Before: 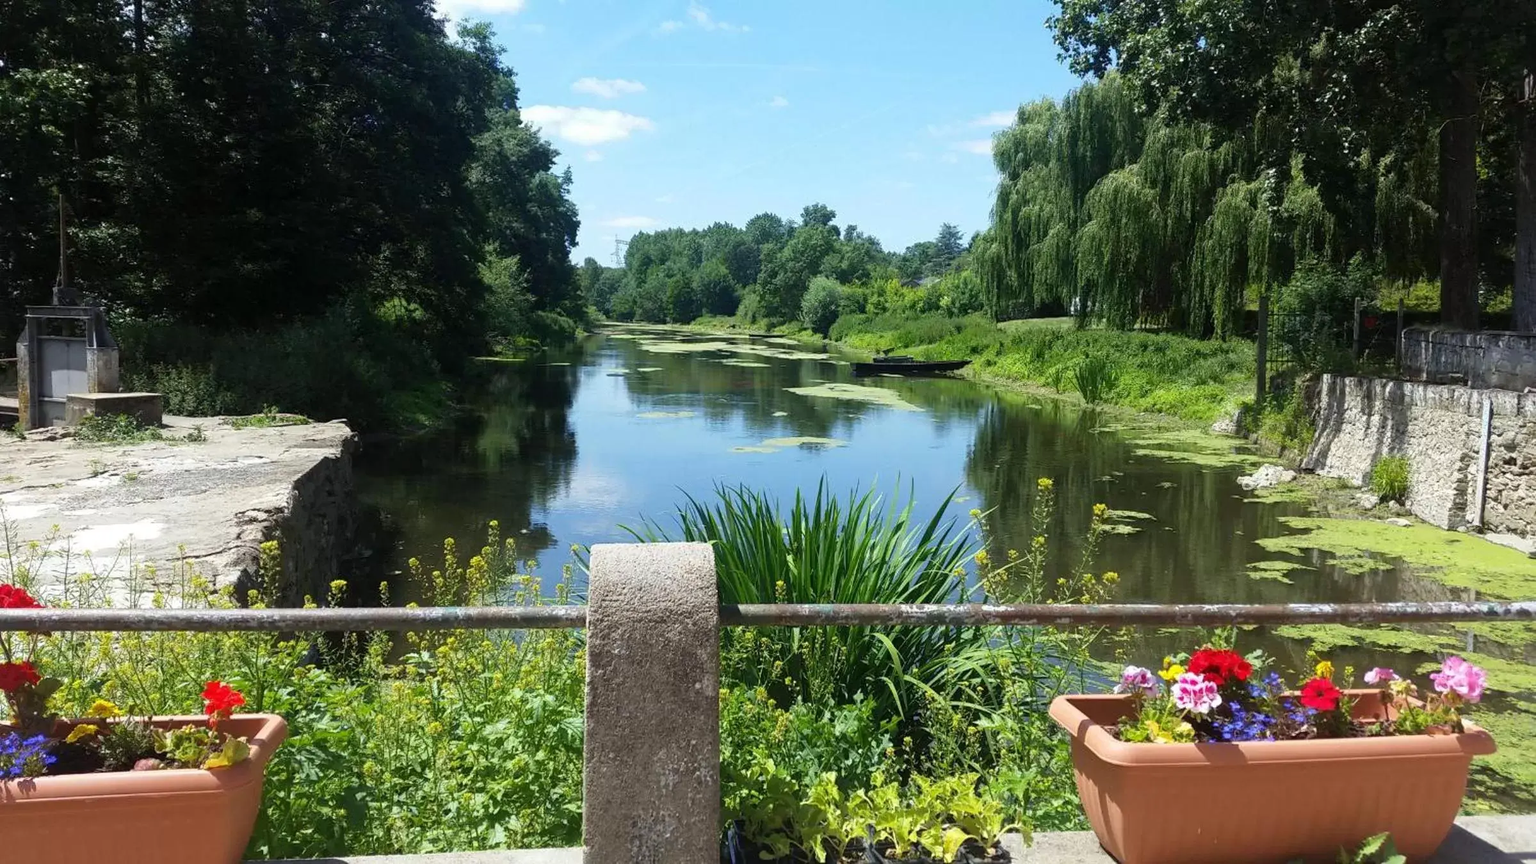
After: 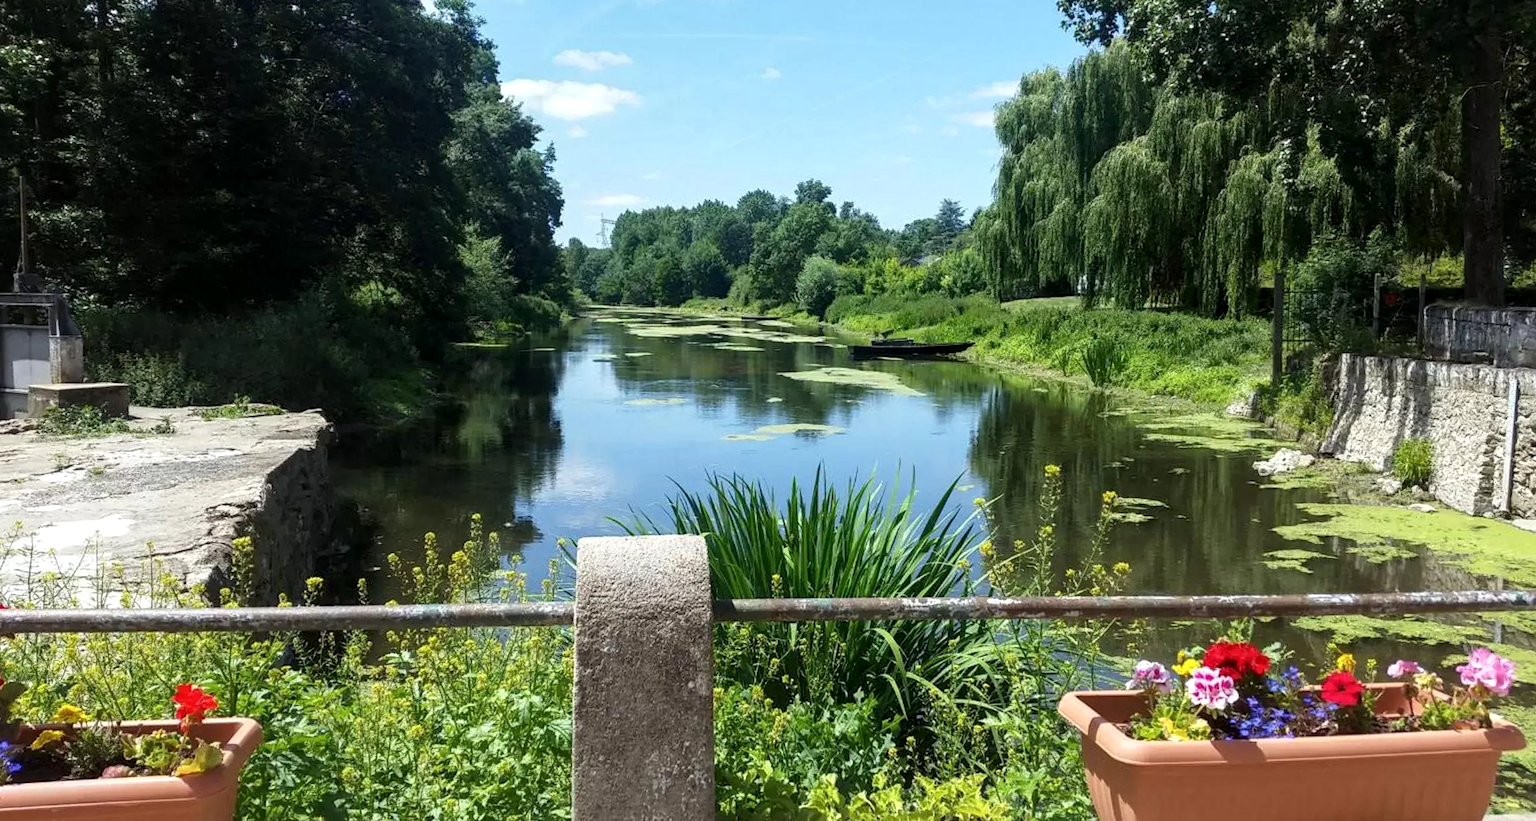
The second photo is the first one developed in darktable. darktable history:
local contrast: highlights 83%, shadows 81%
rotate and perspective: rotation -0.45°, automatic cropping original format, crop left 0.008, crop right 0.992, crop top 0.012, crop bottom 0.988
crop: left 1.964%, top 3.251%, right 1.122%, bottom 4.933%
